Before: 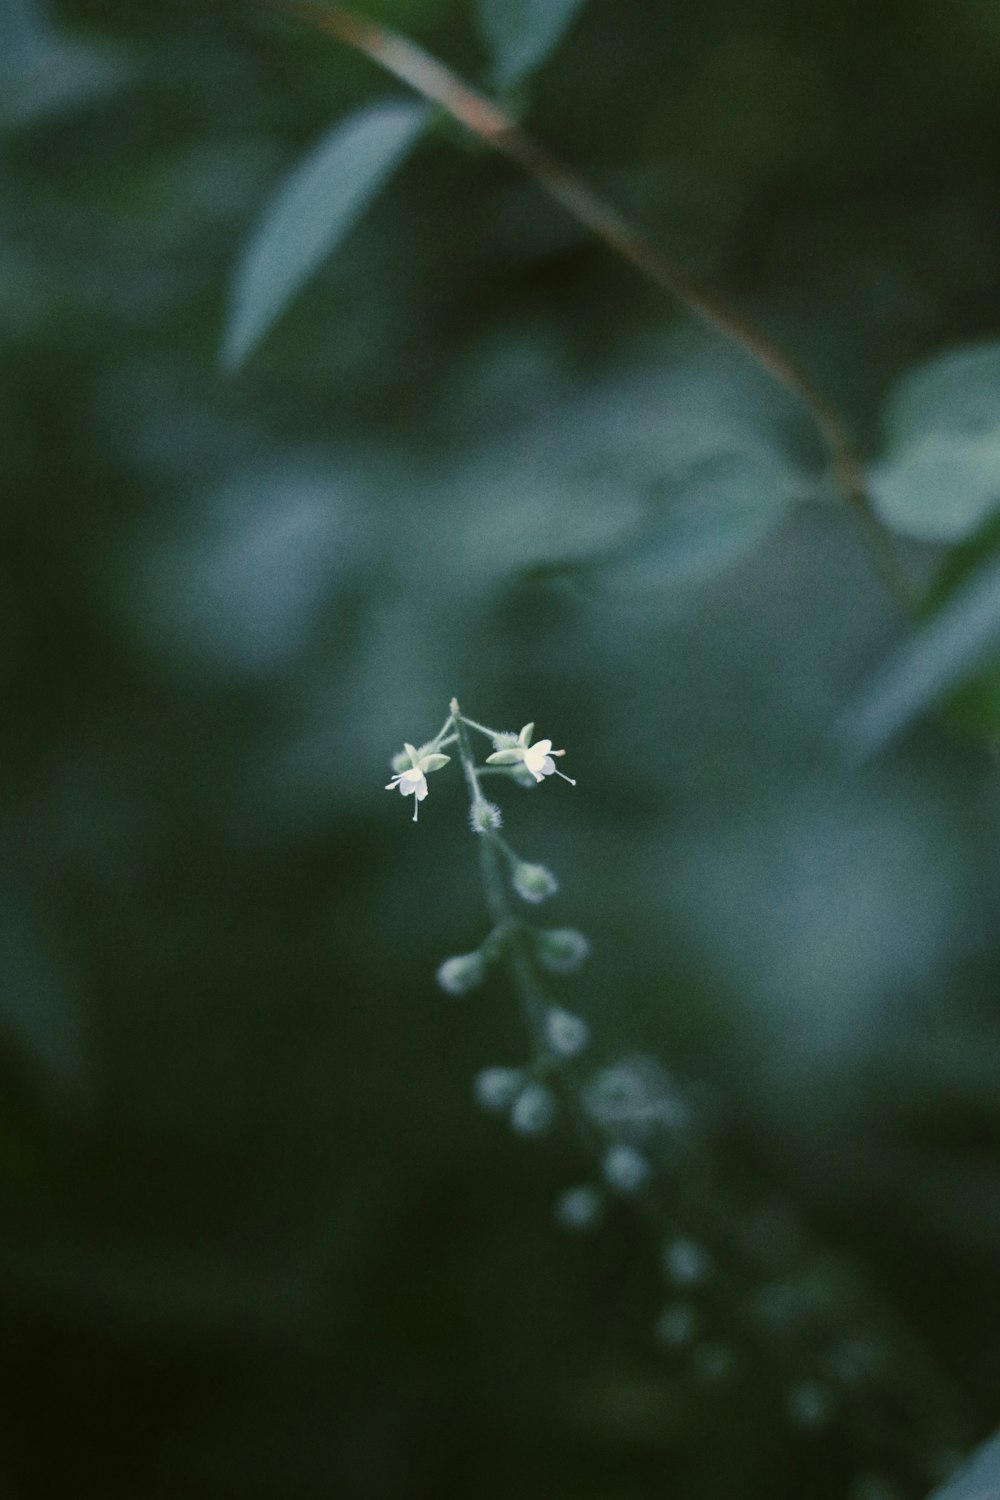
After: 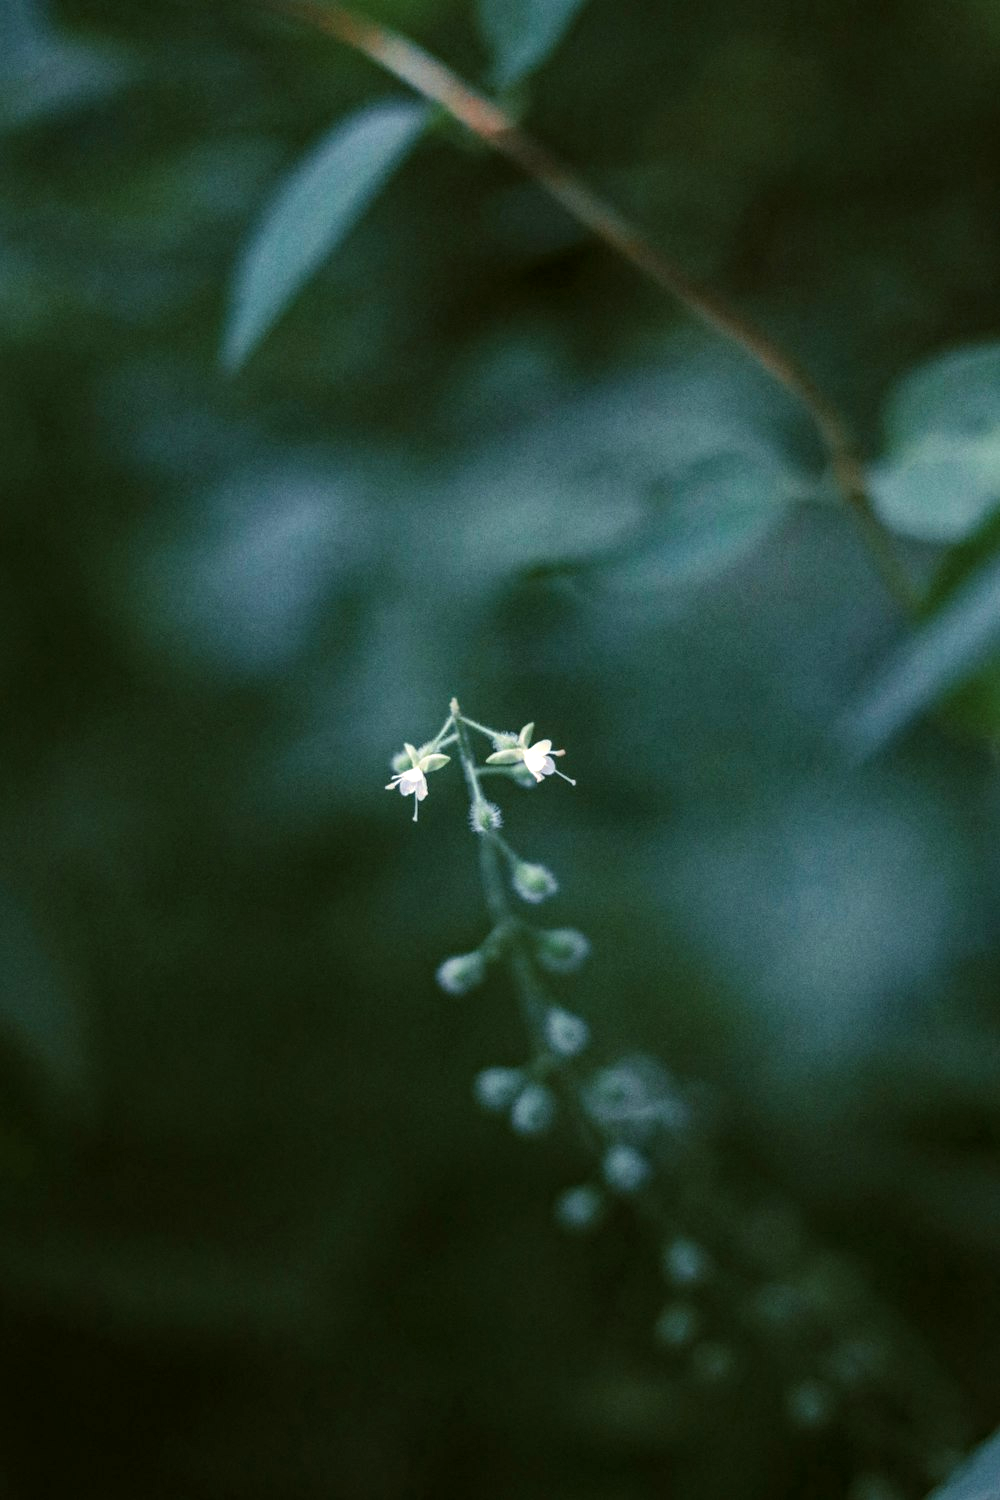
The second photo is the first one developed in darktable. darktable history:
velvia: on, module defaults
local contrast: detail 130%
haze removal: compatibility mode true, adaptive false
